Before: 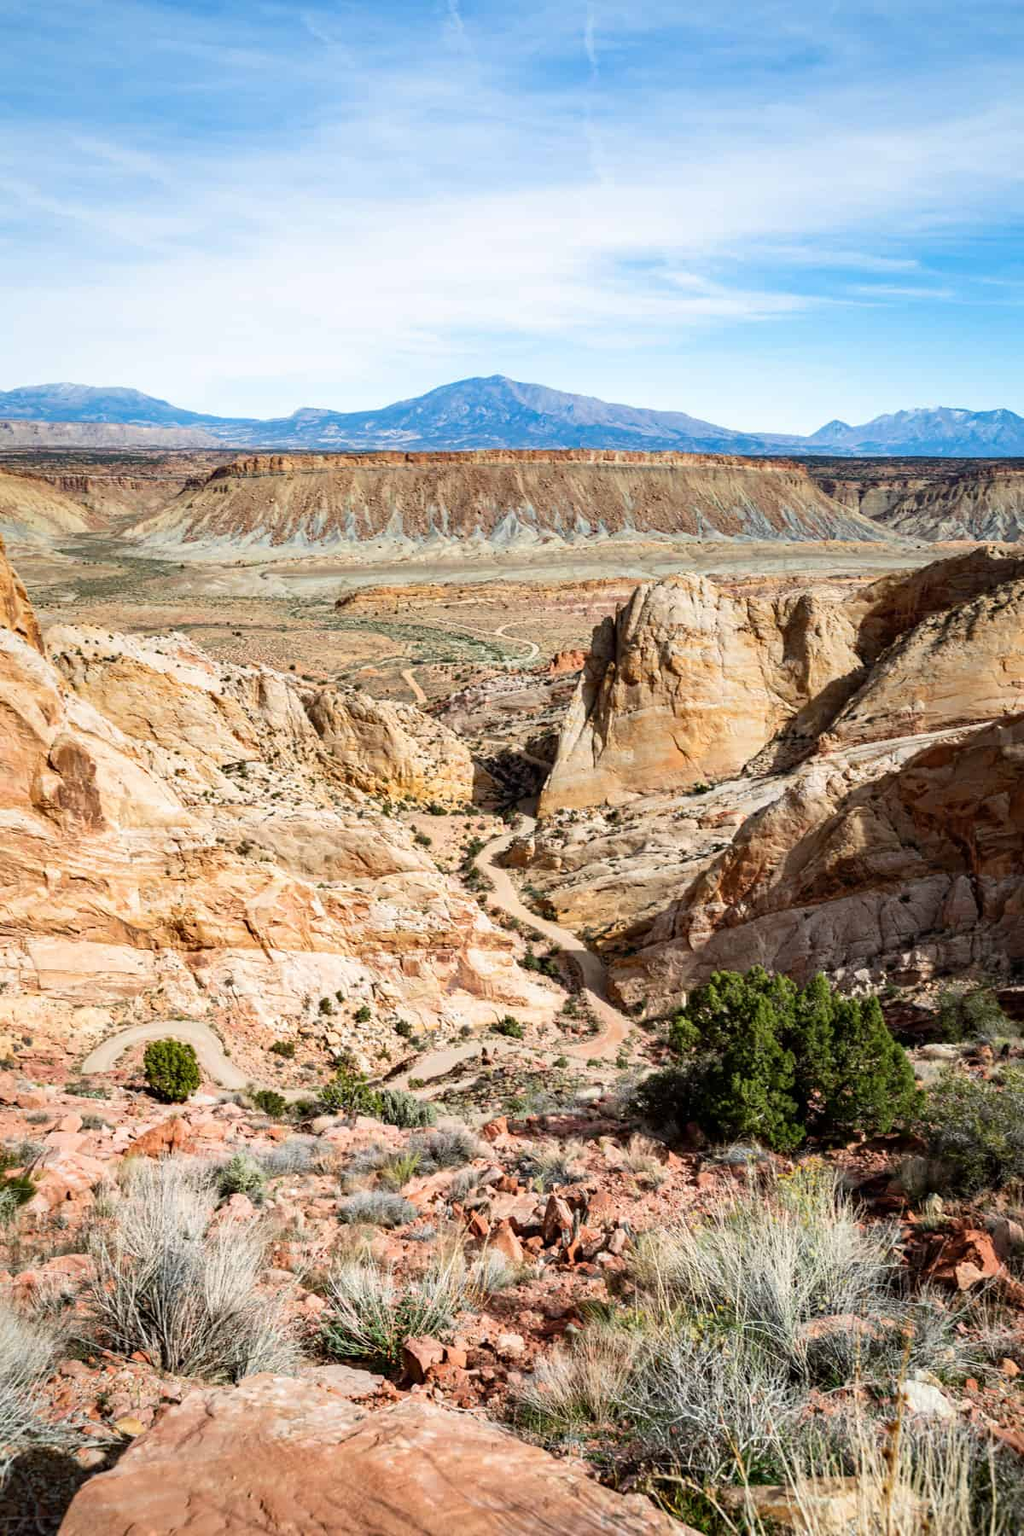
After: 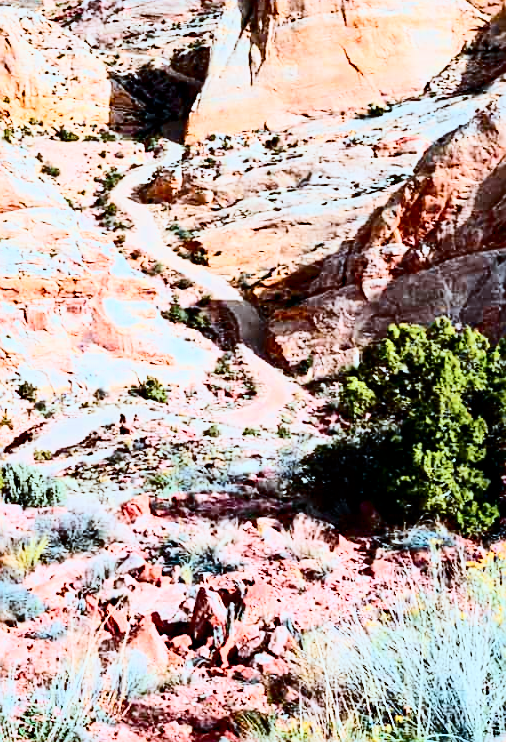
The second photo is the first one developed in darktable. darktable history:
crop: left 37.158%, top 45.23%, right 20.622%, bottom 13.495%
contrast brightness saturation: contrast 0.481, saturation -0.088
color calibration: output R [1.422, -0.35, -0.252, 0], output G [-0.238, 1.259, -0.084, 0], output B [-0.081, -0.196, 1.58, 0], output brightness [0.49, 0.671, -0.57, 0], illuminant as shot in camera, x 0.358, y 0.373, temperature 4628.91 K
filmic rgb: black relative exposure -7.24 EV, white relative exposure 5.08 EV, hardness 3.22, iterations of high-quality reconstruction 10
sharpen: on, module defaults
